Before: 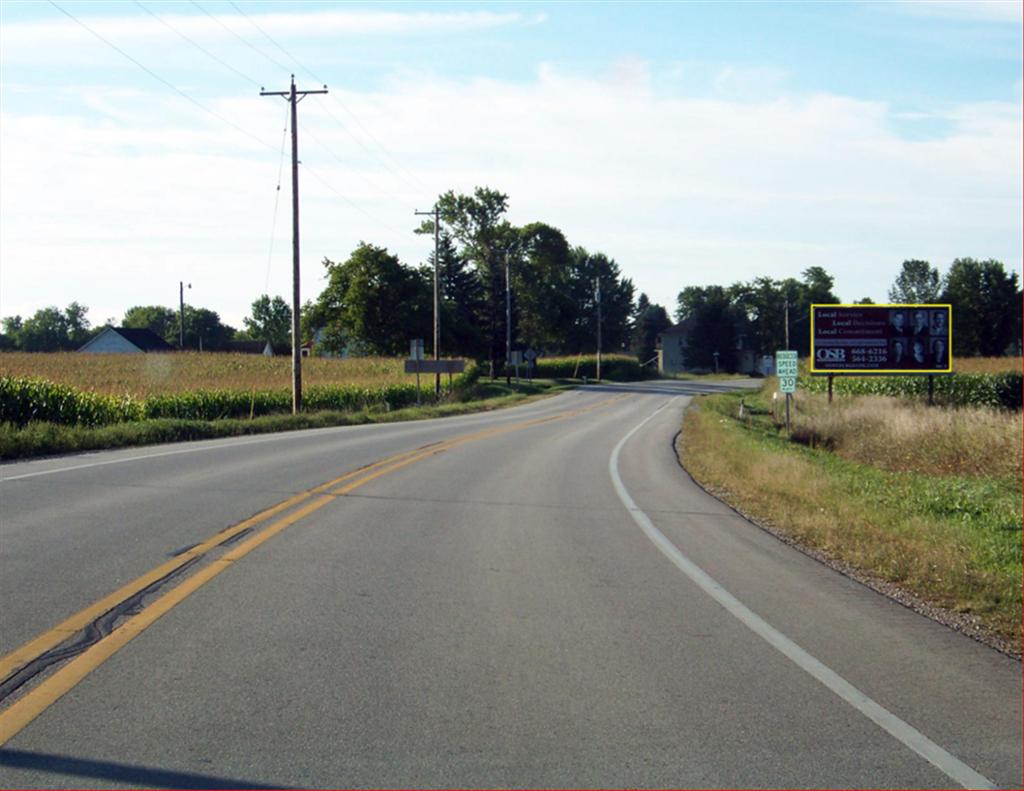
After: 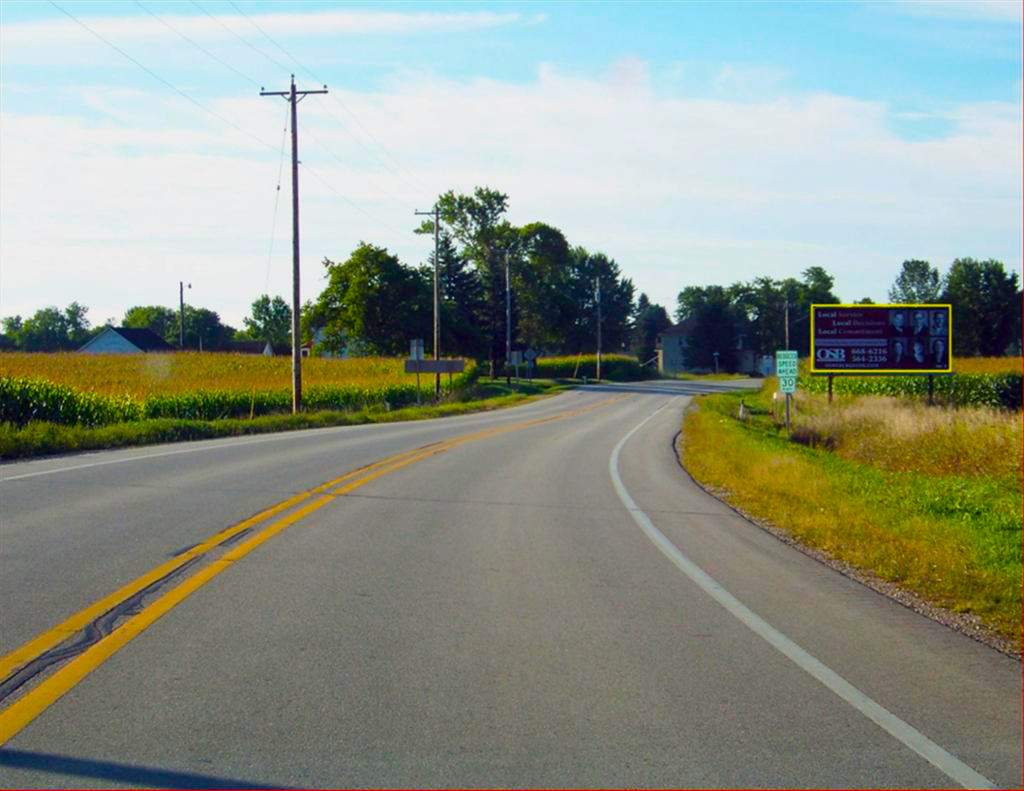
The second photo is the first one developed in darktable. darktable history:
color balance: input saturation 134.34%, contrast -10.04%, contrast fulcrum 19.67%, output saturation 133.51%
color balance rgb: on, module defaults
